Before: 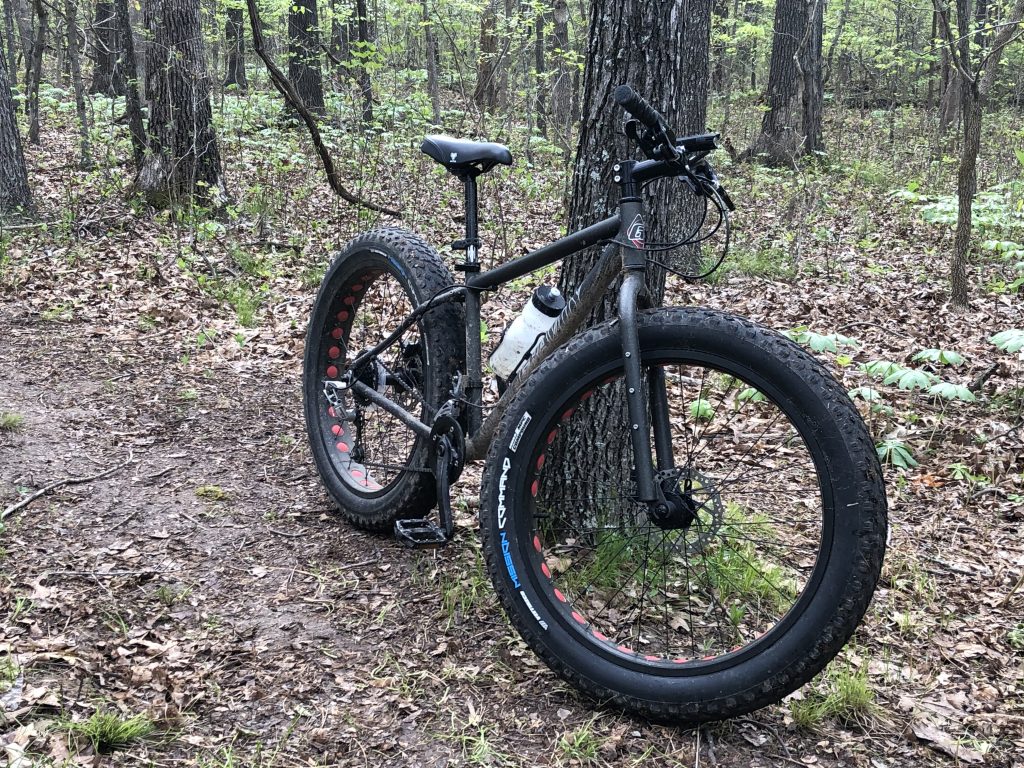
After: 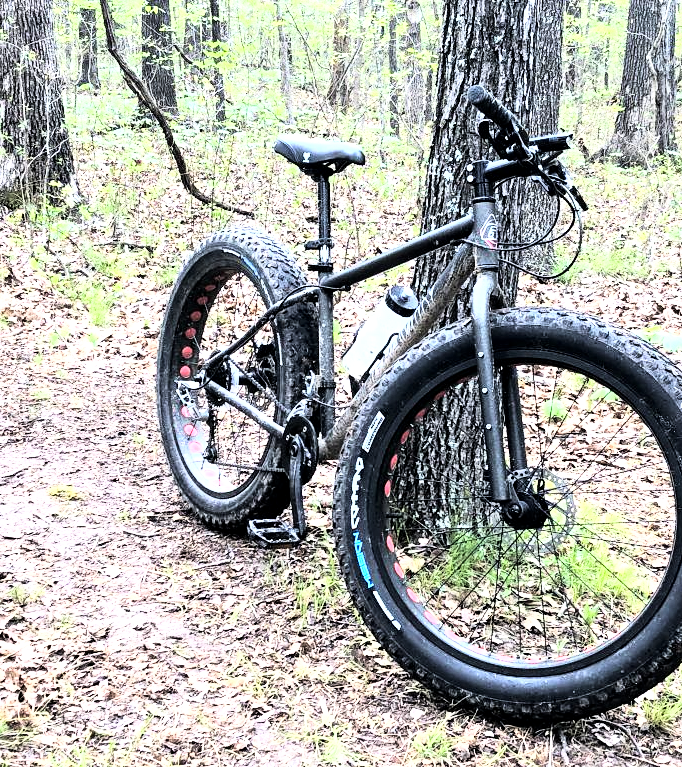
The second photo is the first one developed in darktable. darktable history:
exposure: black level correction 0, exposure 1 EV, compensate exposure bias true, compensate highlight preservation false
rgb curve: curves: ch0 [(0, 0) (0.21, 0.15) (0.24, 0.21) (0.5, 0.75) (0.75, 0.96) (0.89, 0.99) (1, 1)]; ch1 [(0, 0.02) (0.21, 0.13) (0.25, 0.2) (0.5, 0.67) (0.75, 0.9) (0.89, 0.97) (1, 1)]; ch2 [(0, 0.02) (0.21, 0.13) (0.25, 0.2) (0.5, 0.67) (0.75, 0.9) (0.89, 0.97) (1, 1)], compensate middle gray true
crop and rotate: left 14.436%, right 18.898%
local contrast: highlights 100%, shadows 100%, detail 131%, midtone range 0.2
